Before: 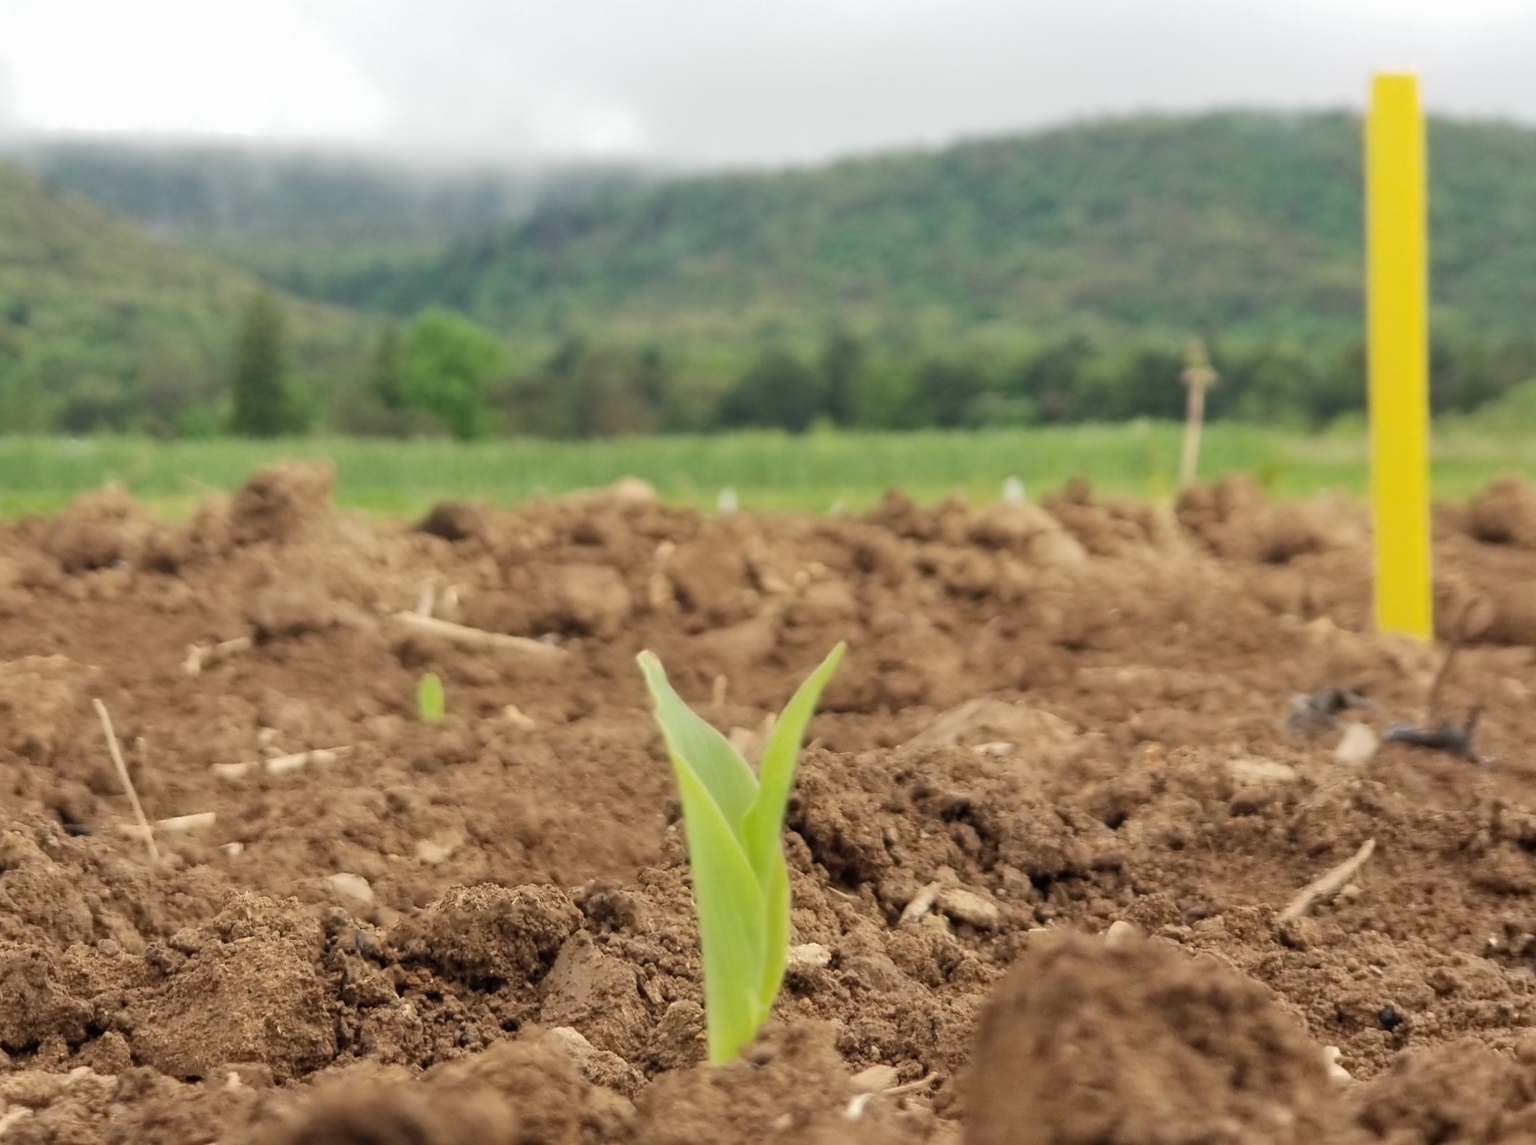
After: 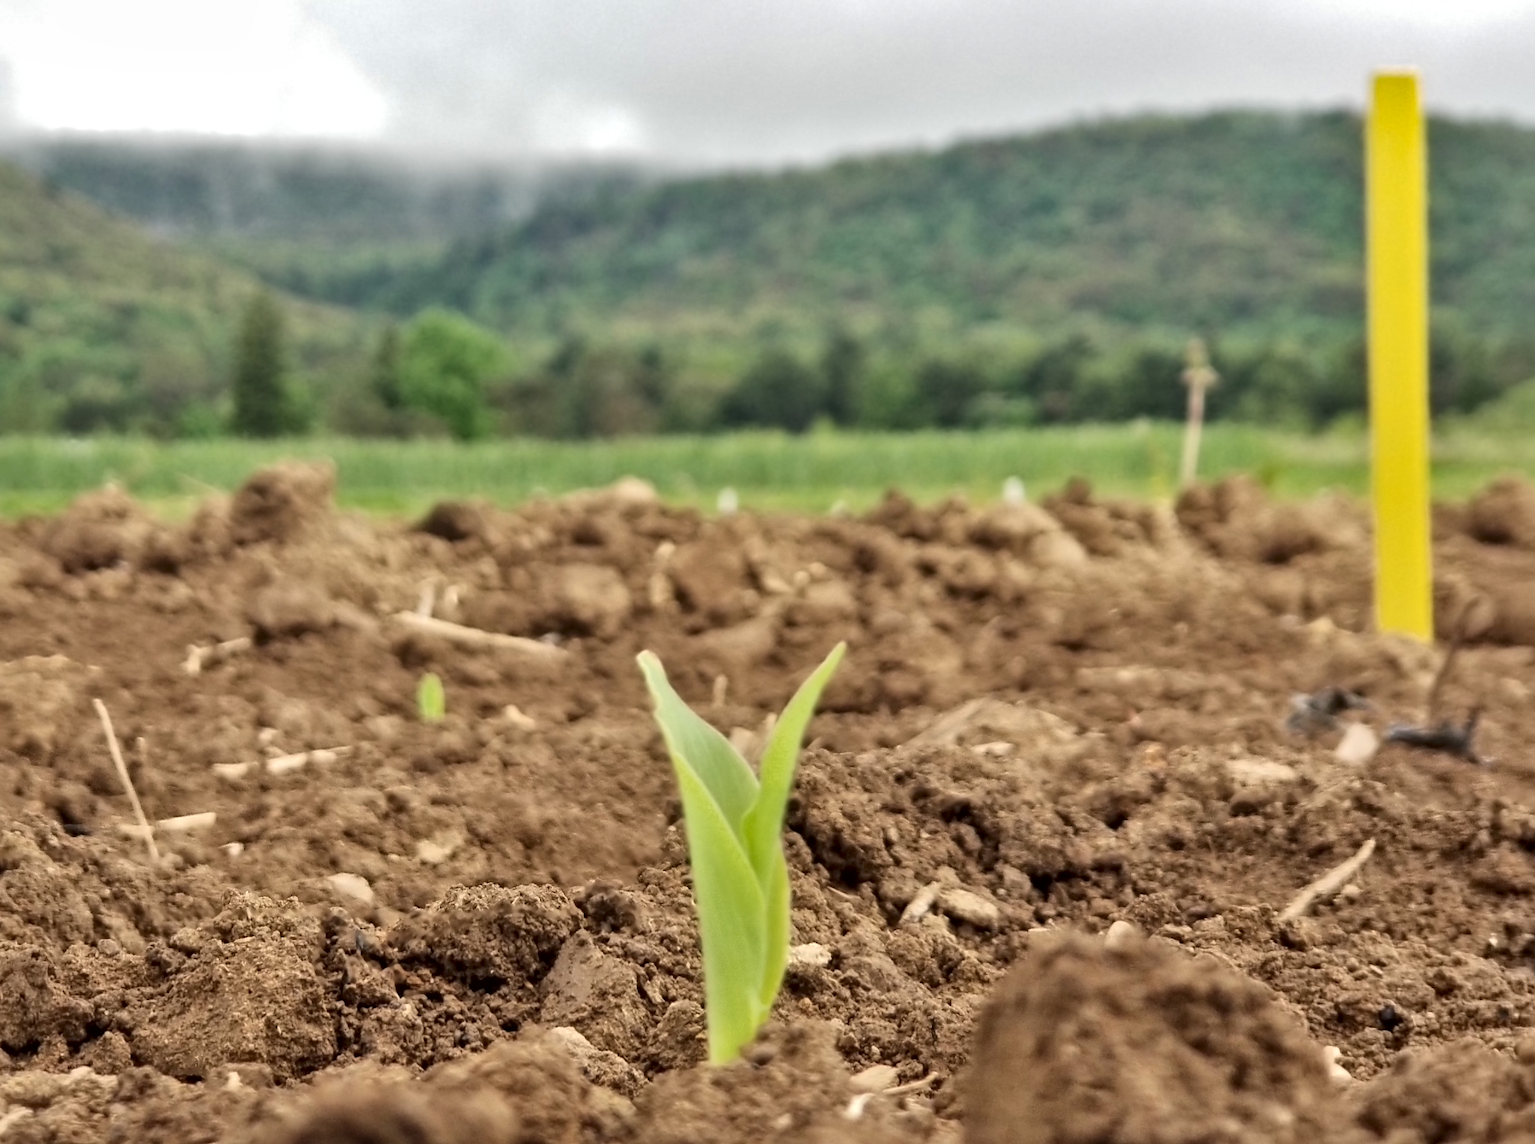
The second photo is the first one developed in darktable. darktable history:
shadows and highlights: white point adjustment 0.05, highlights color adjustment 55.9%, soften with gaussian
local contrast: mode bilateral grid, contrast 25, coarseness 47, detail 151%, midtone range 0.2
